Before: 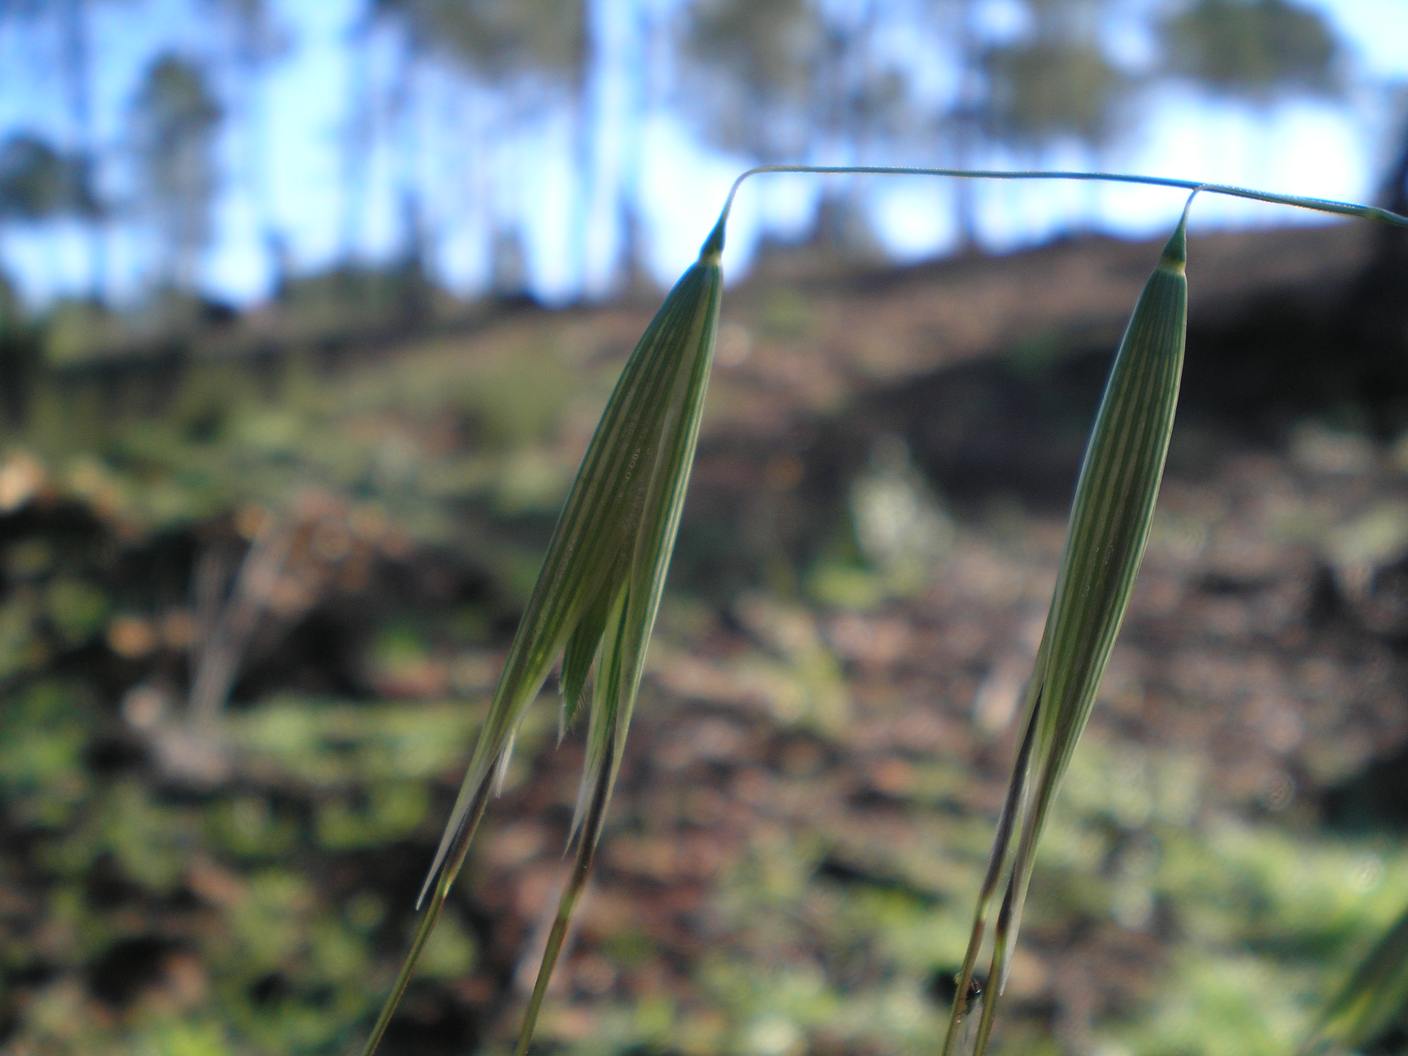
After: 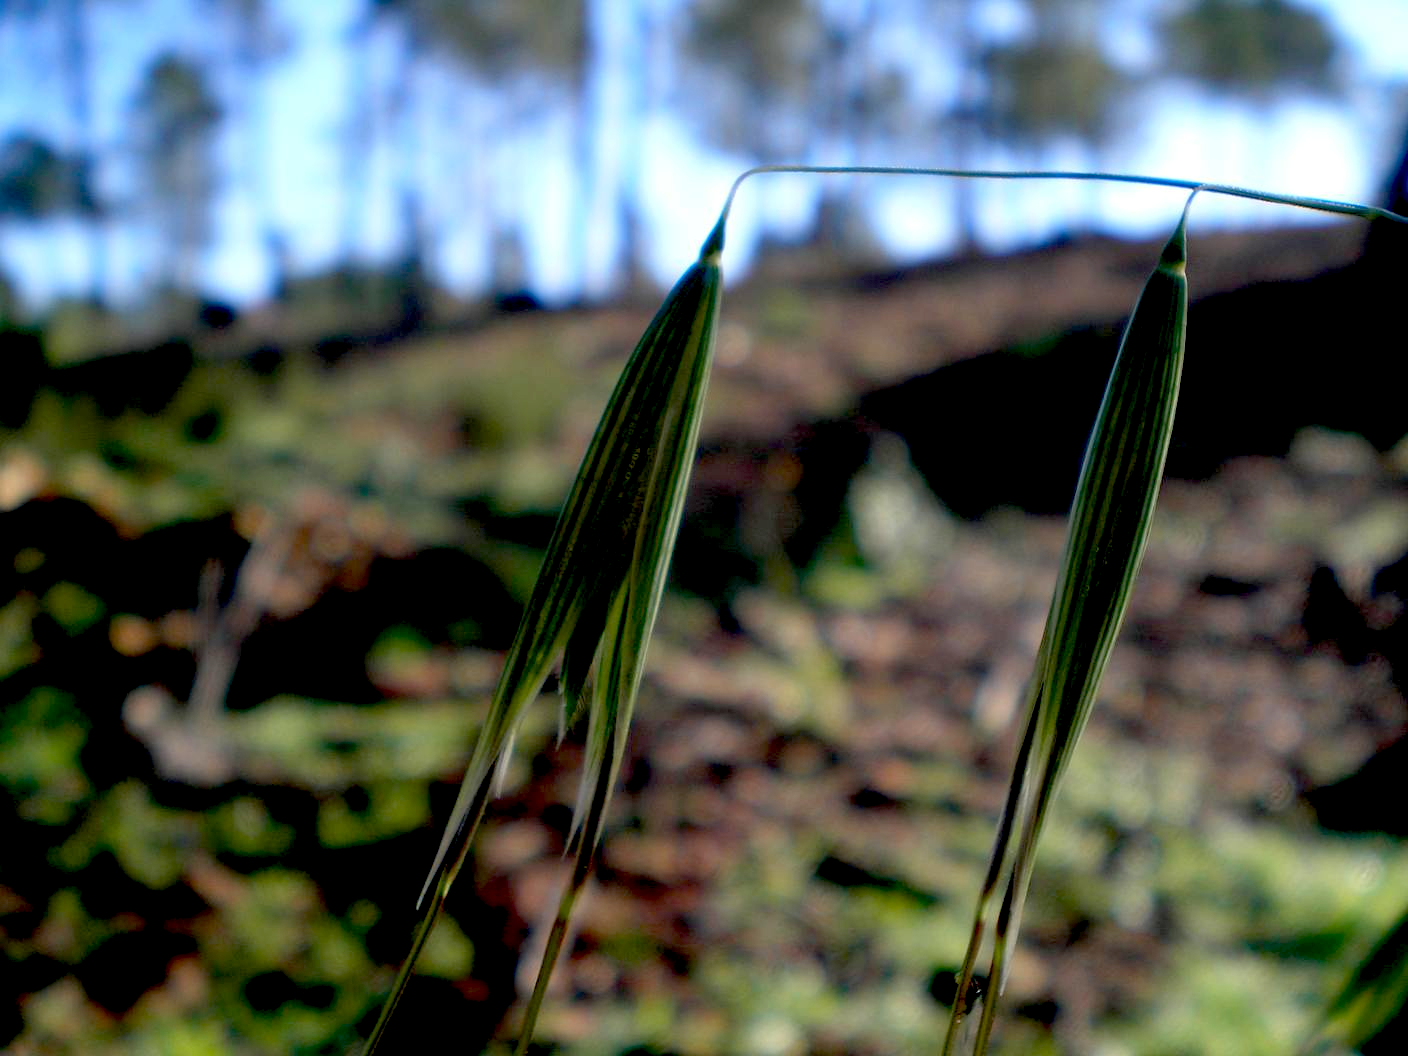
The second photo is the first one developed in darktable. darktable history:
tone equalizer: on, module defaults
exposure: black level correction 0.049, exposure 0.012 EV, compensate exposure bias true, compensate highlight preservation false
